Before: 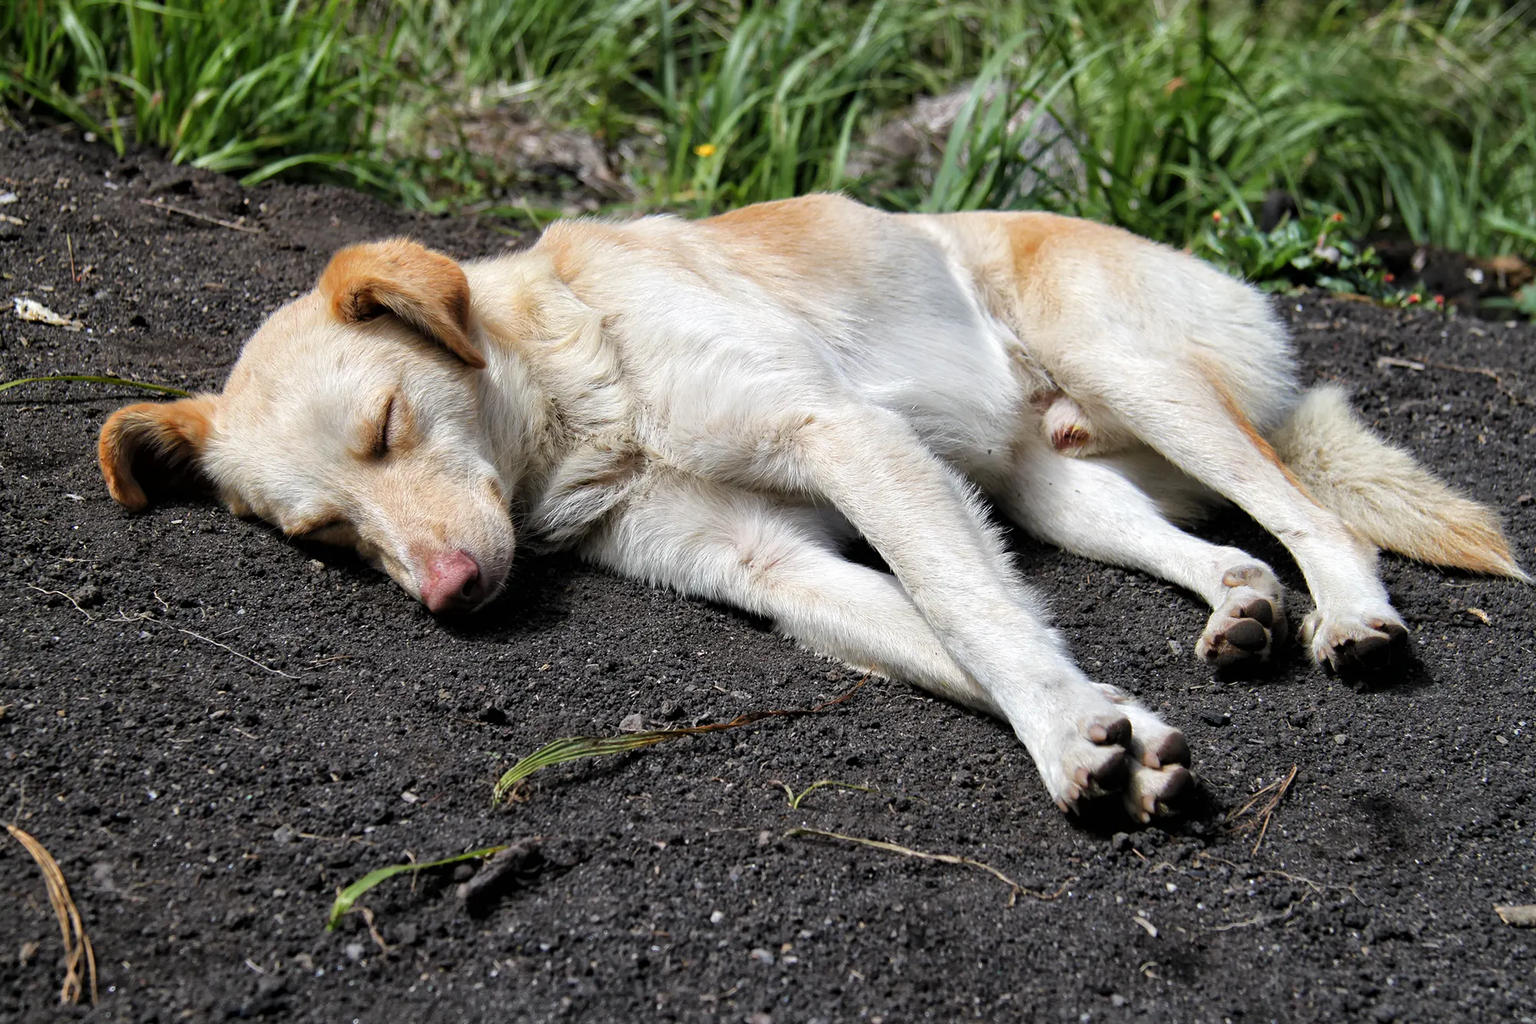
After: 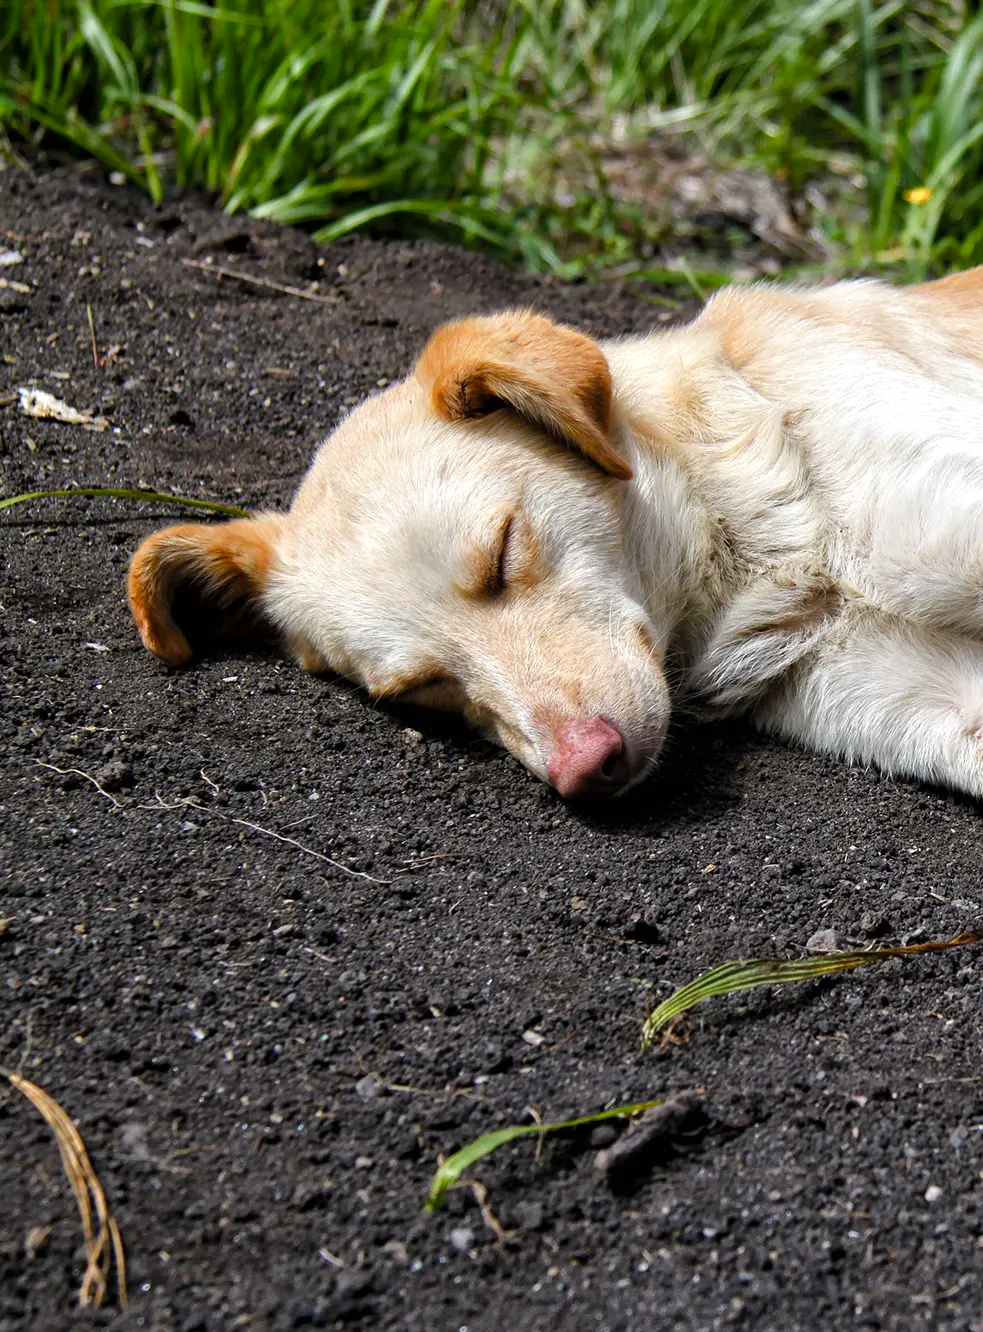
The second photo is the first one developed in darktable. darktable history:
crop and rotate: left 0%, top 0%, right 50.845%
color balance rgb: linear chroma grading › shadows 32%, linear chroma grading › global chroma -2%, linear chroma grading › mid-tones 4%, perceptual saturation grading › global saturation -2%, perceptual saturation grading › highlights -8%, perceptual saturation grading › mid-tones 8%, perceptual saturation grading › shadows 4%, perceptual brilliance grading › highlights 8%, perceptual brilliance grading › mid-tones 4%, perceptual brilliance grading › shadows 2%, global vibrance 16%, saturation formula JzAzBz (2021)
